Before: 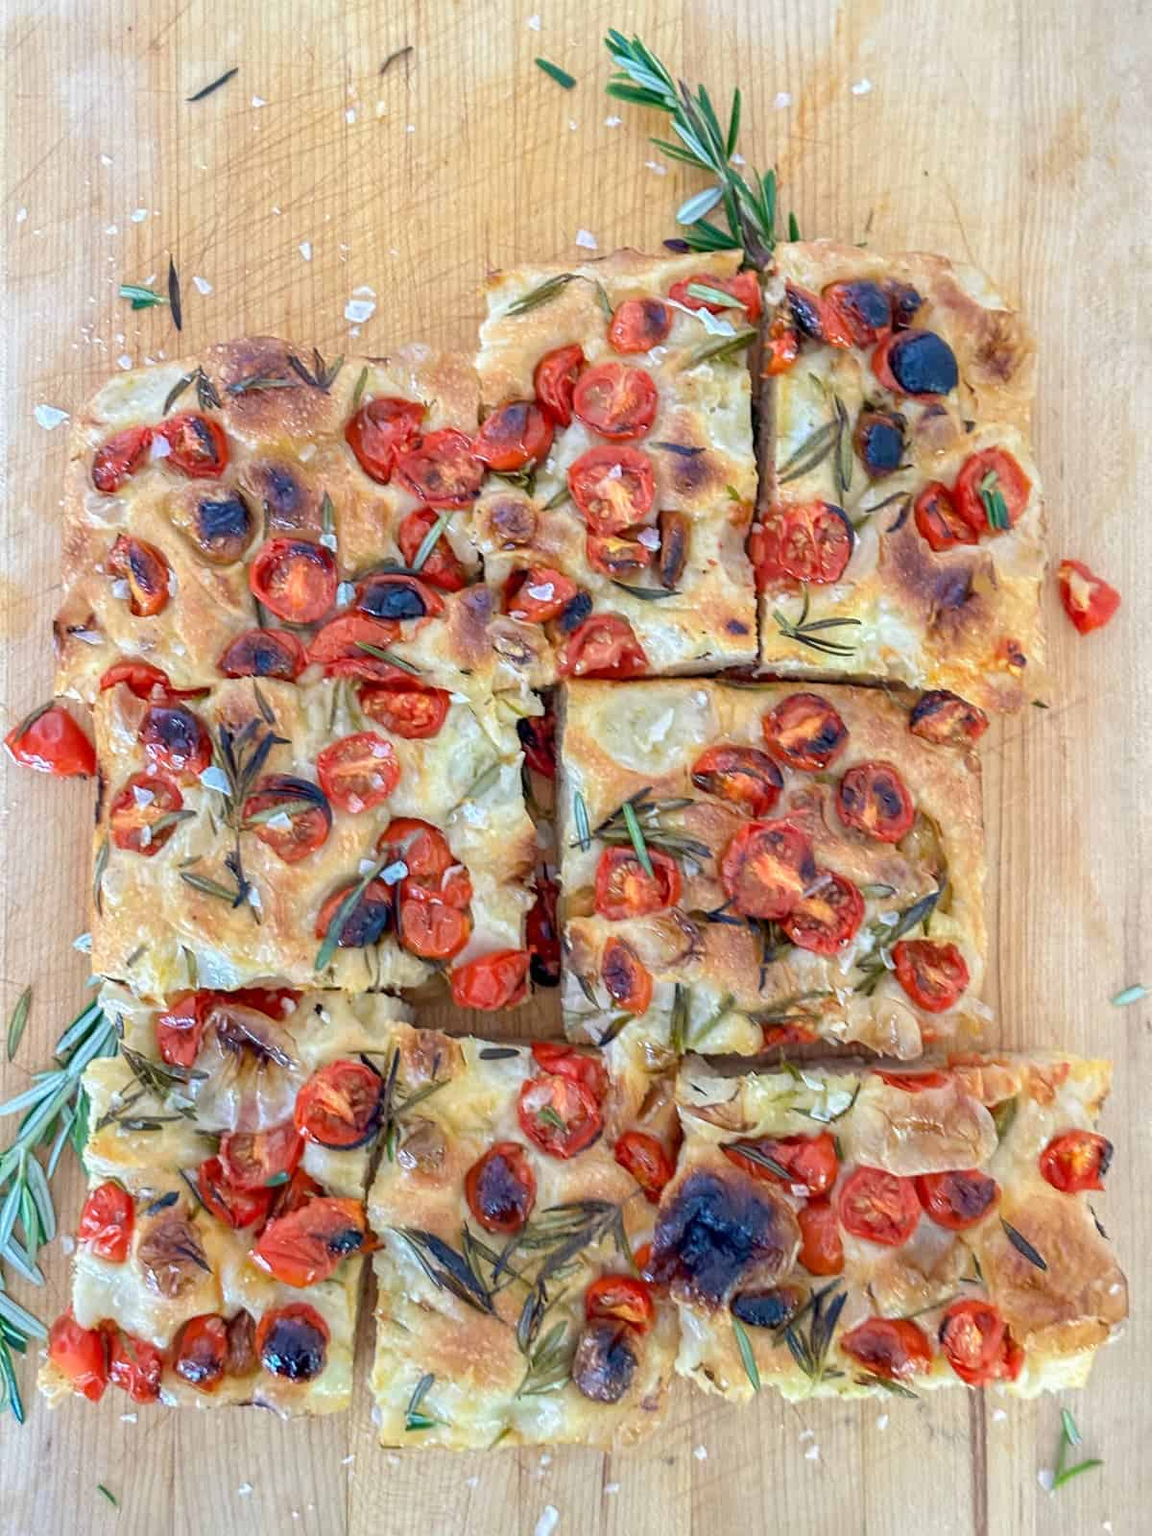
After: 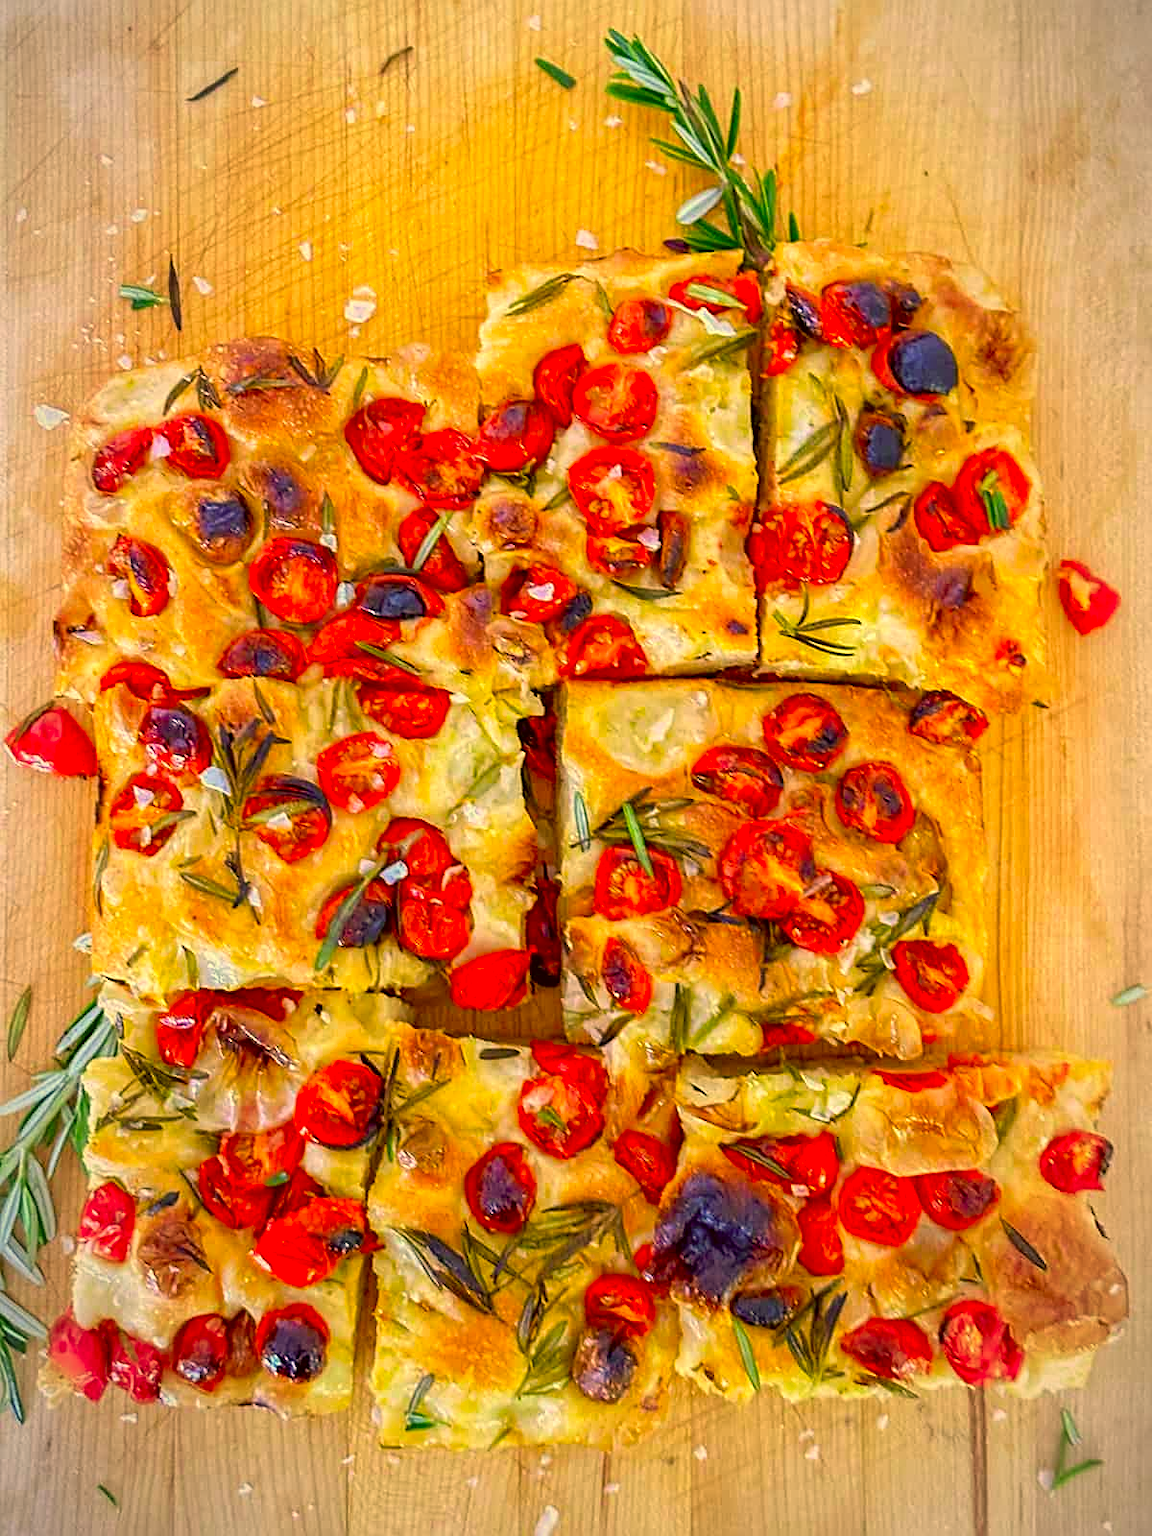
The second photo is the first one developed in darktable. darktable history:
color correction: highlights a* 10.44, highlights b* 30.04, shadows a* 2.73, shadows b* 17.51, saturation 1.72
vignetting: fall-off radius 70%, automatic ratio true
white balance: red 0.974, blue 1.044
sharpen: on, module defaults
